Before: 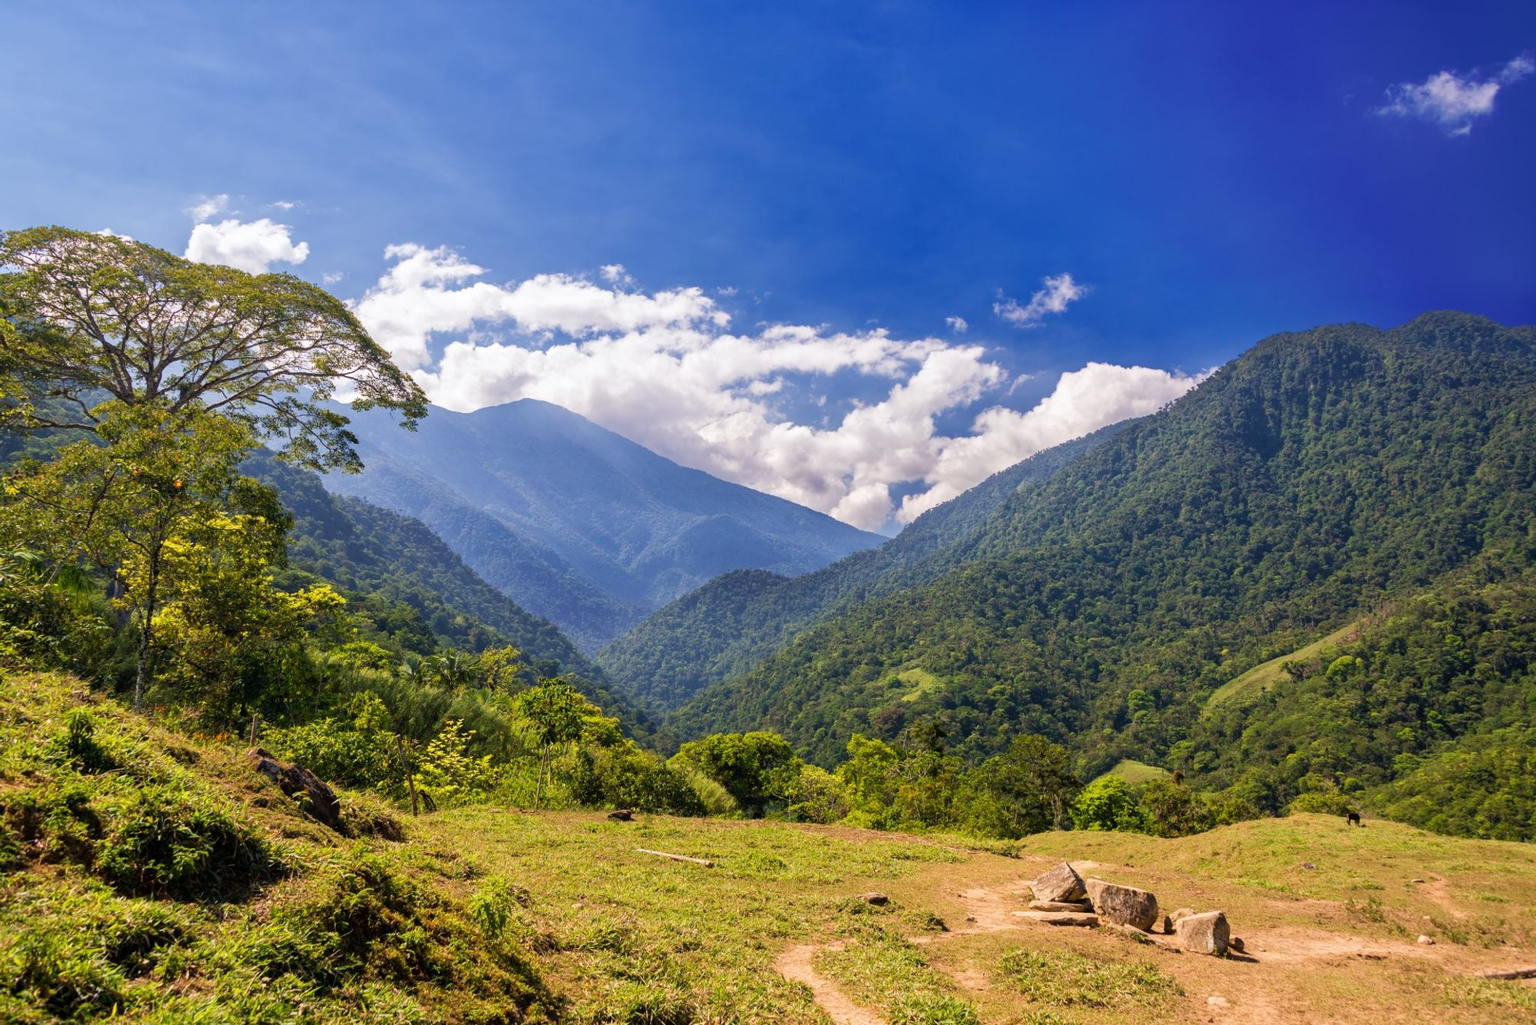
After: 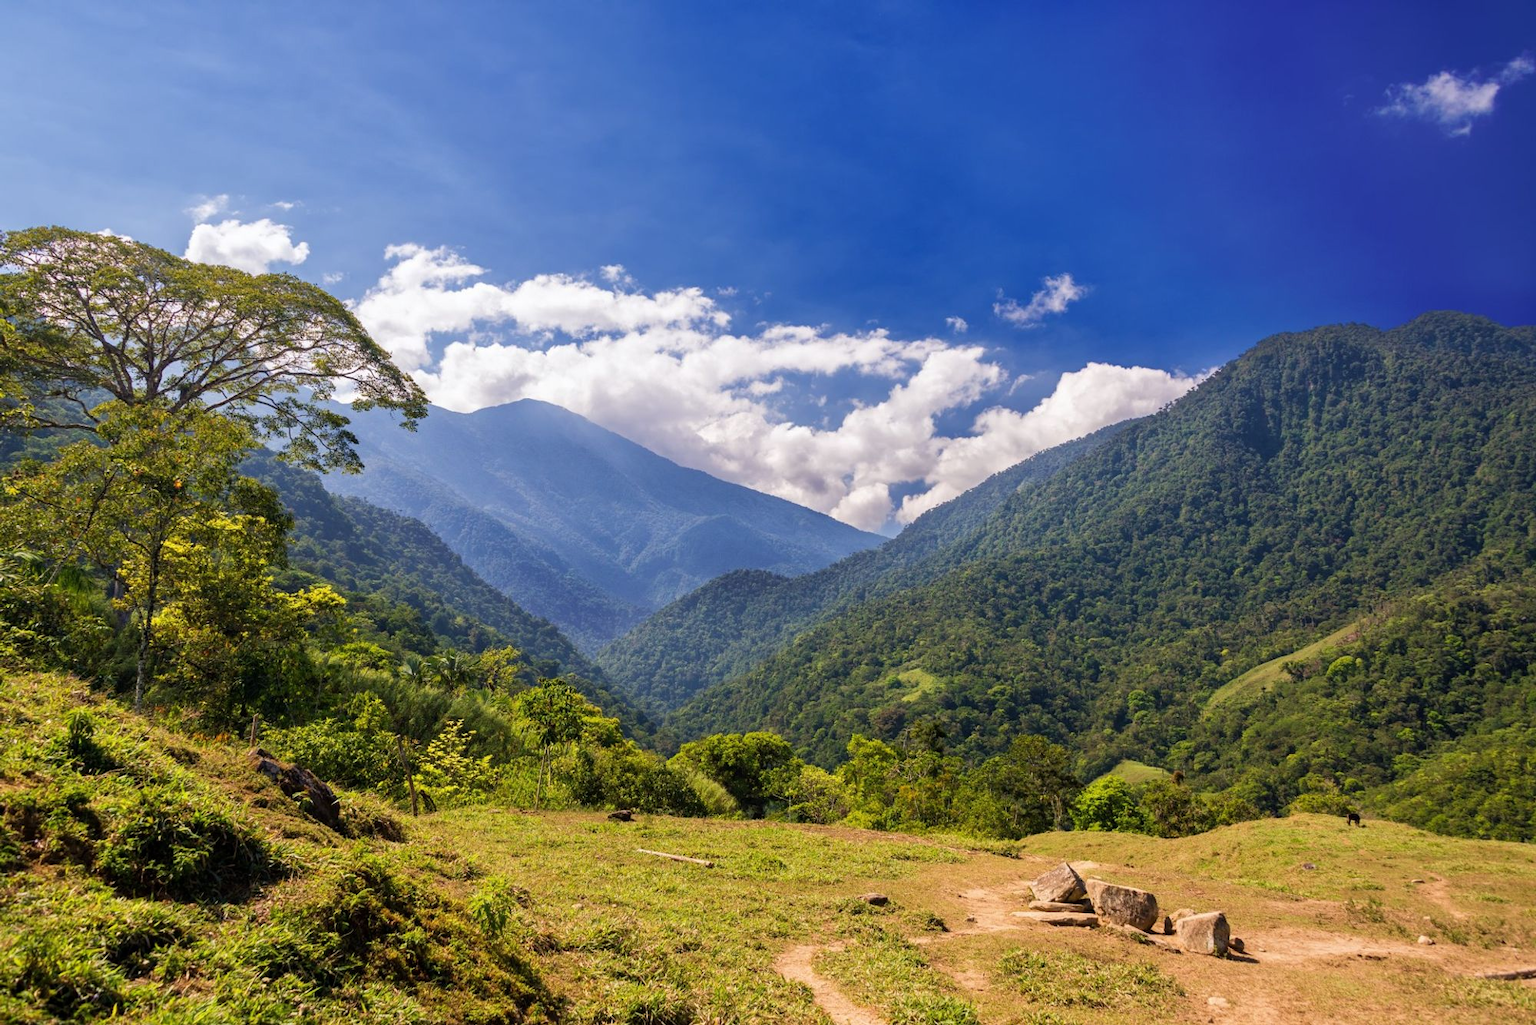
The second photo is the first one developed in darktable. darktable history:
levels: white 99.94%, levels [0, 0.51, 1]
